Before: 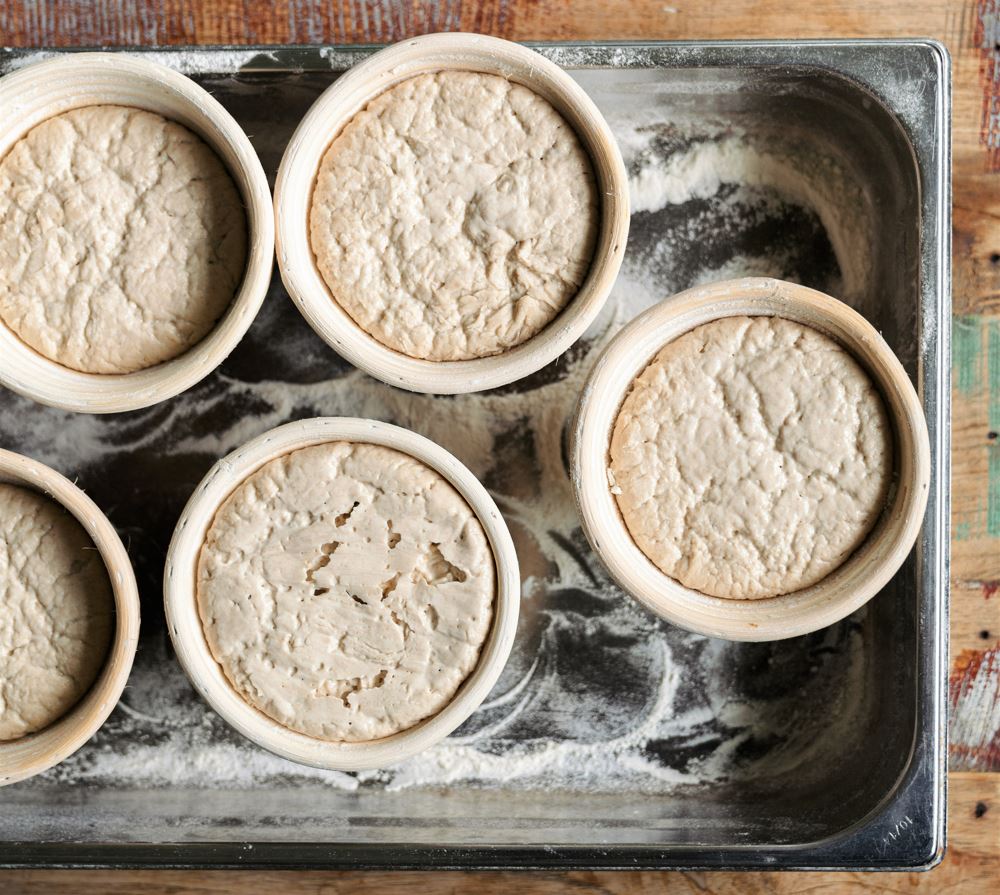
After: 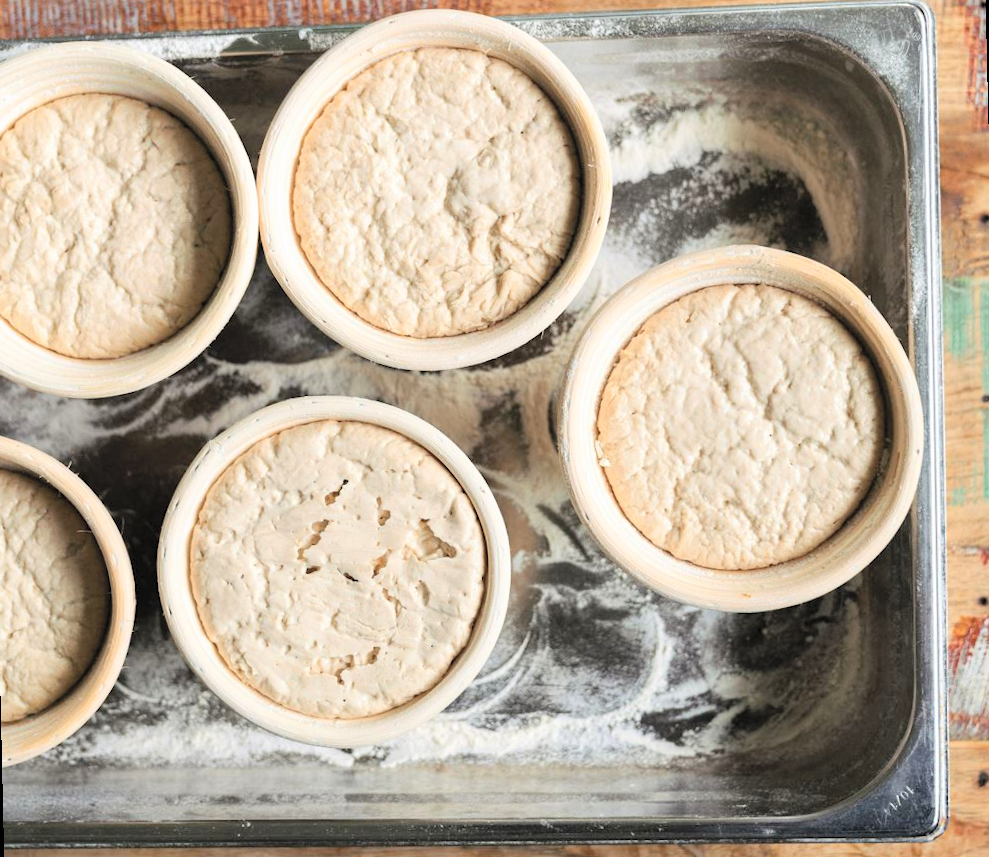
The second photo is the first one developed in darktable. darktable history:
contrast brightness saturation: contrast 0.1, brightness 0.3, saturation 0.14
rotate and perspective: rotation -1.32°, lens shift (horizontal) -0.031, crop left 0.015, crop right 0.985, crop top 0.047, crop bottom 0.982
